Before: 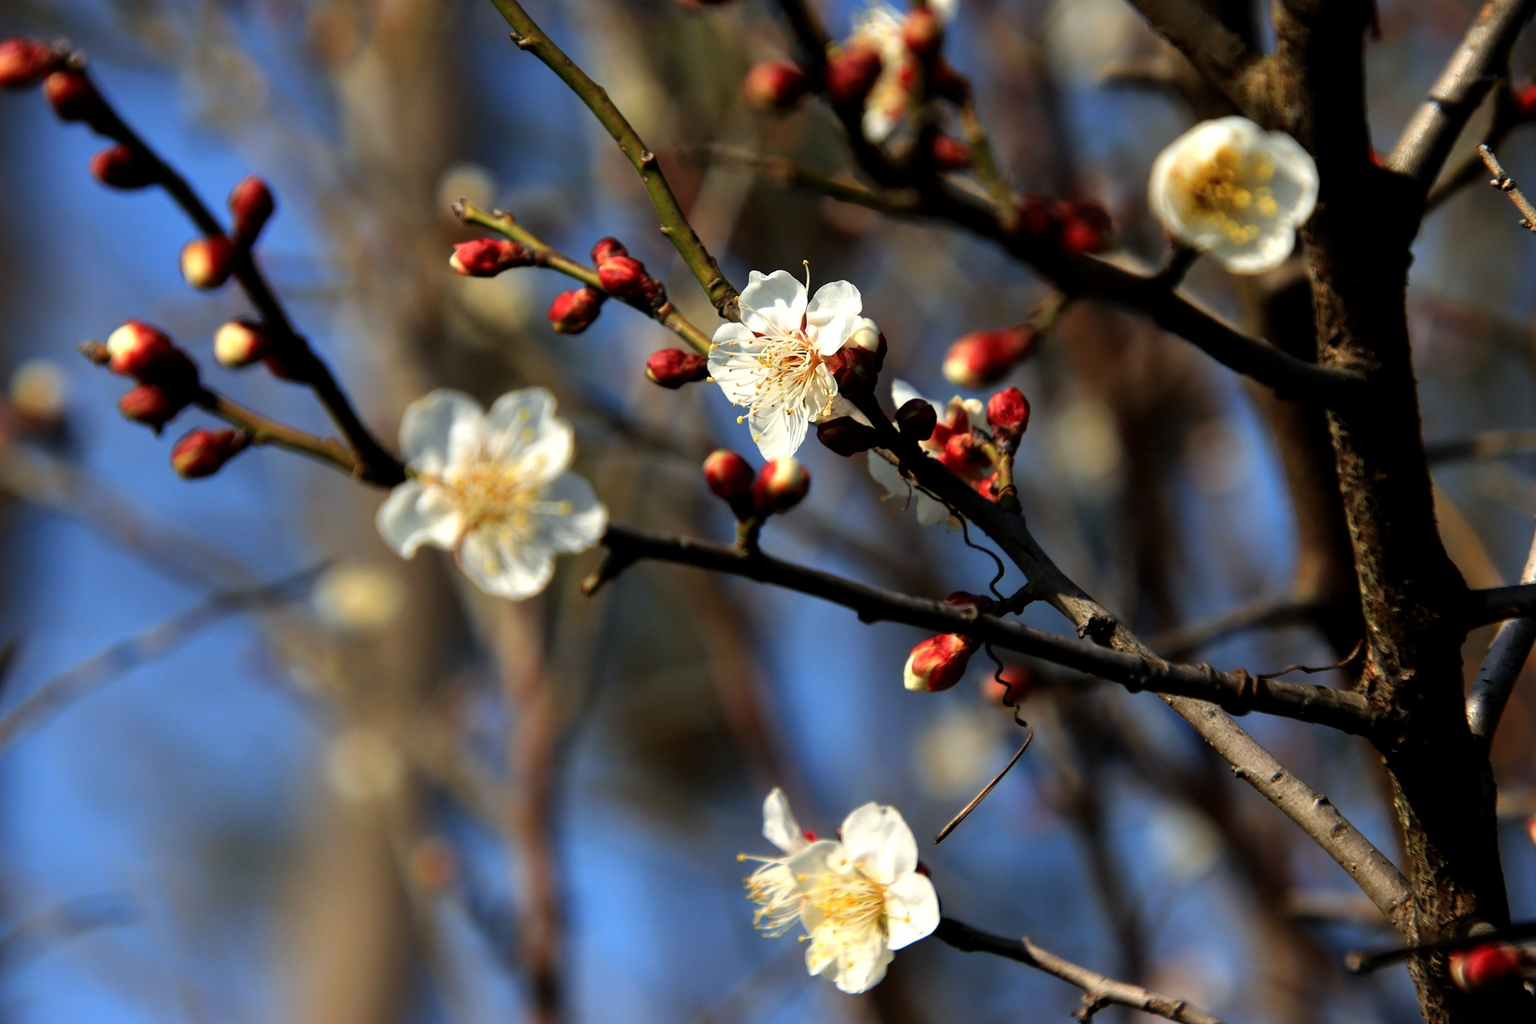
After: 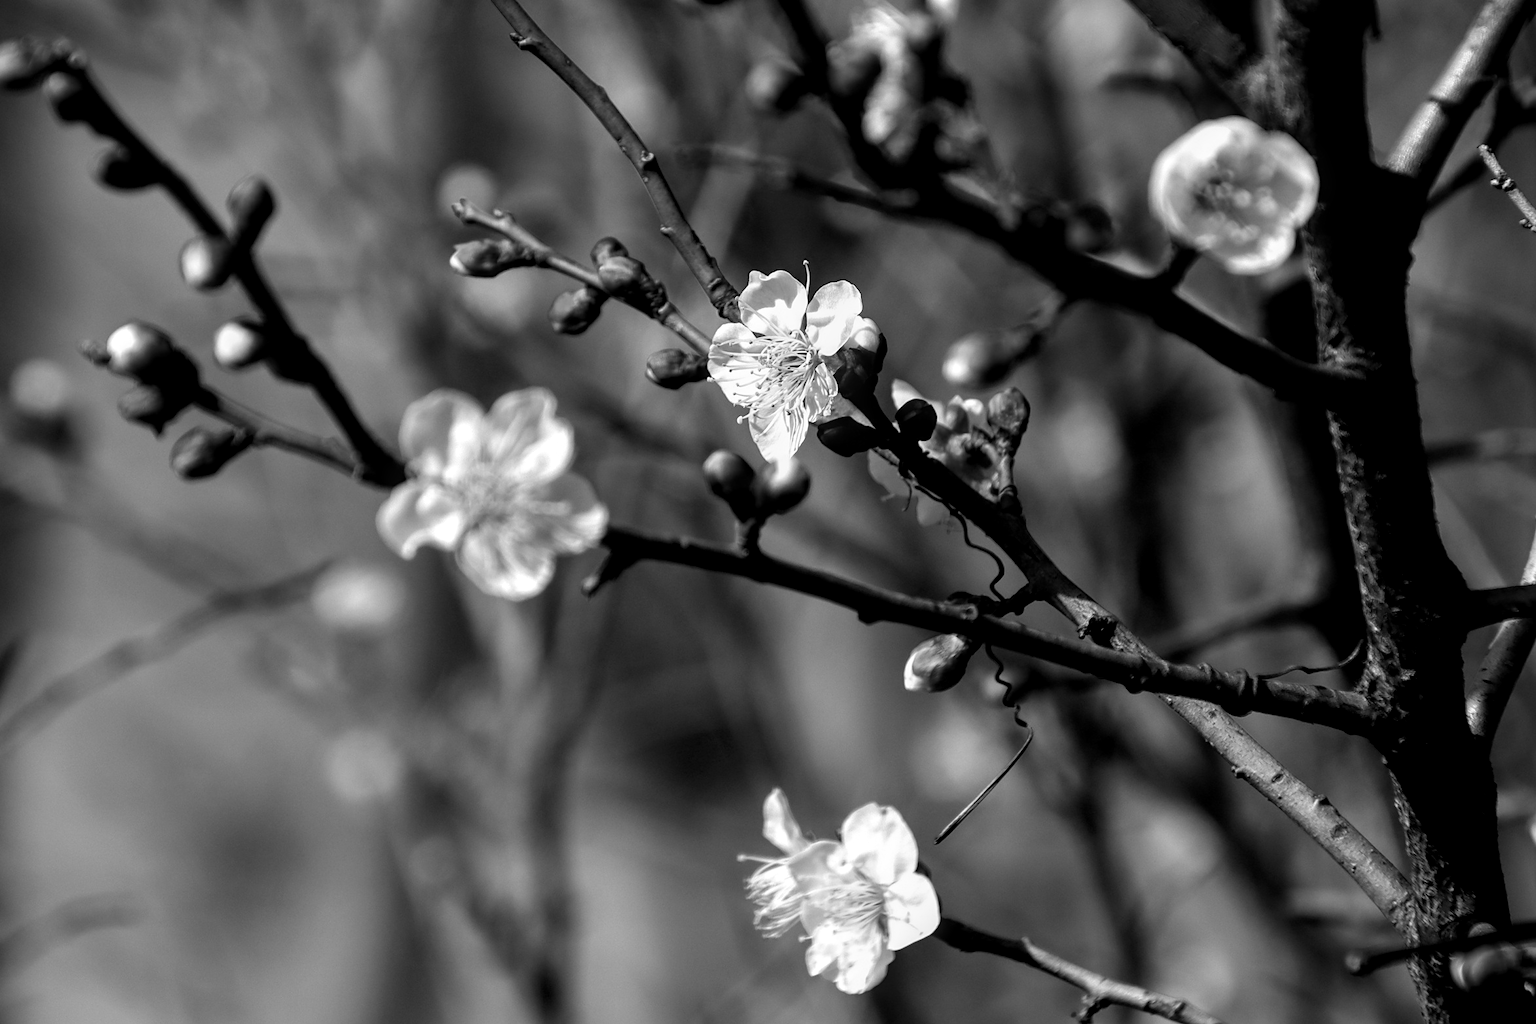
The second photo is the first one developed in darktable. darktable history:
monochrome: size 3.1
sharpen: amount 0.2
local contrast: on, module defaults
